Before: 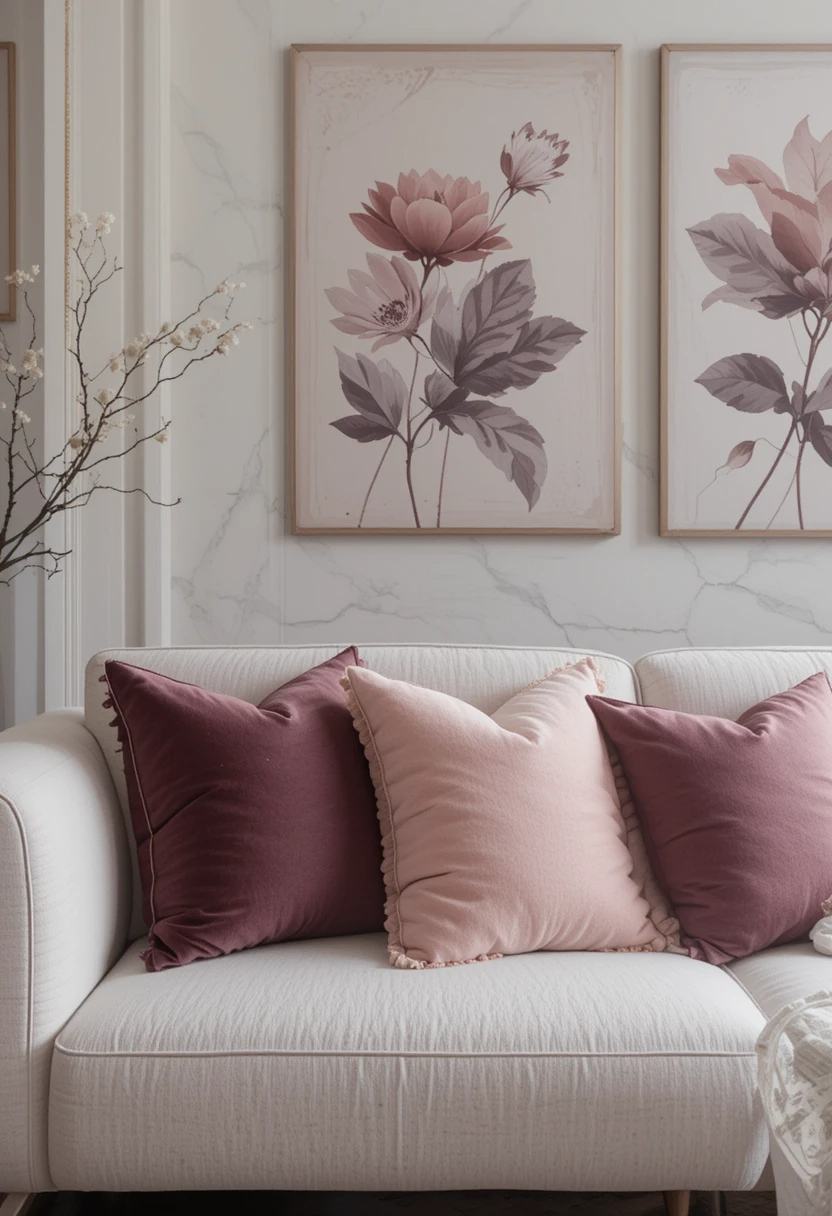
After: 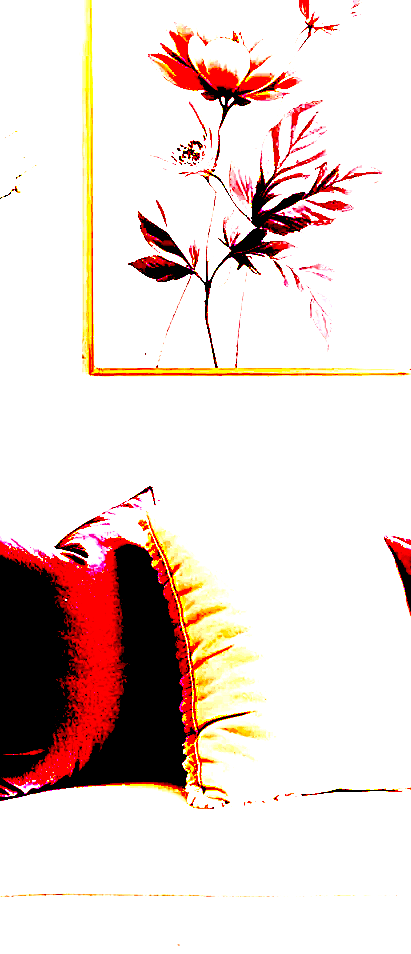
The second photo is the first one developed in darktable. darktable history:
crop and rotate: angle 0.02°, left 24.353%, top 13.219%, right 26.156%, bottom 8.224%
exposure: black level correction 0.1, exposure 3 EV, compensate highlight preservation false
sharpen: on, module defaults
